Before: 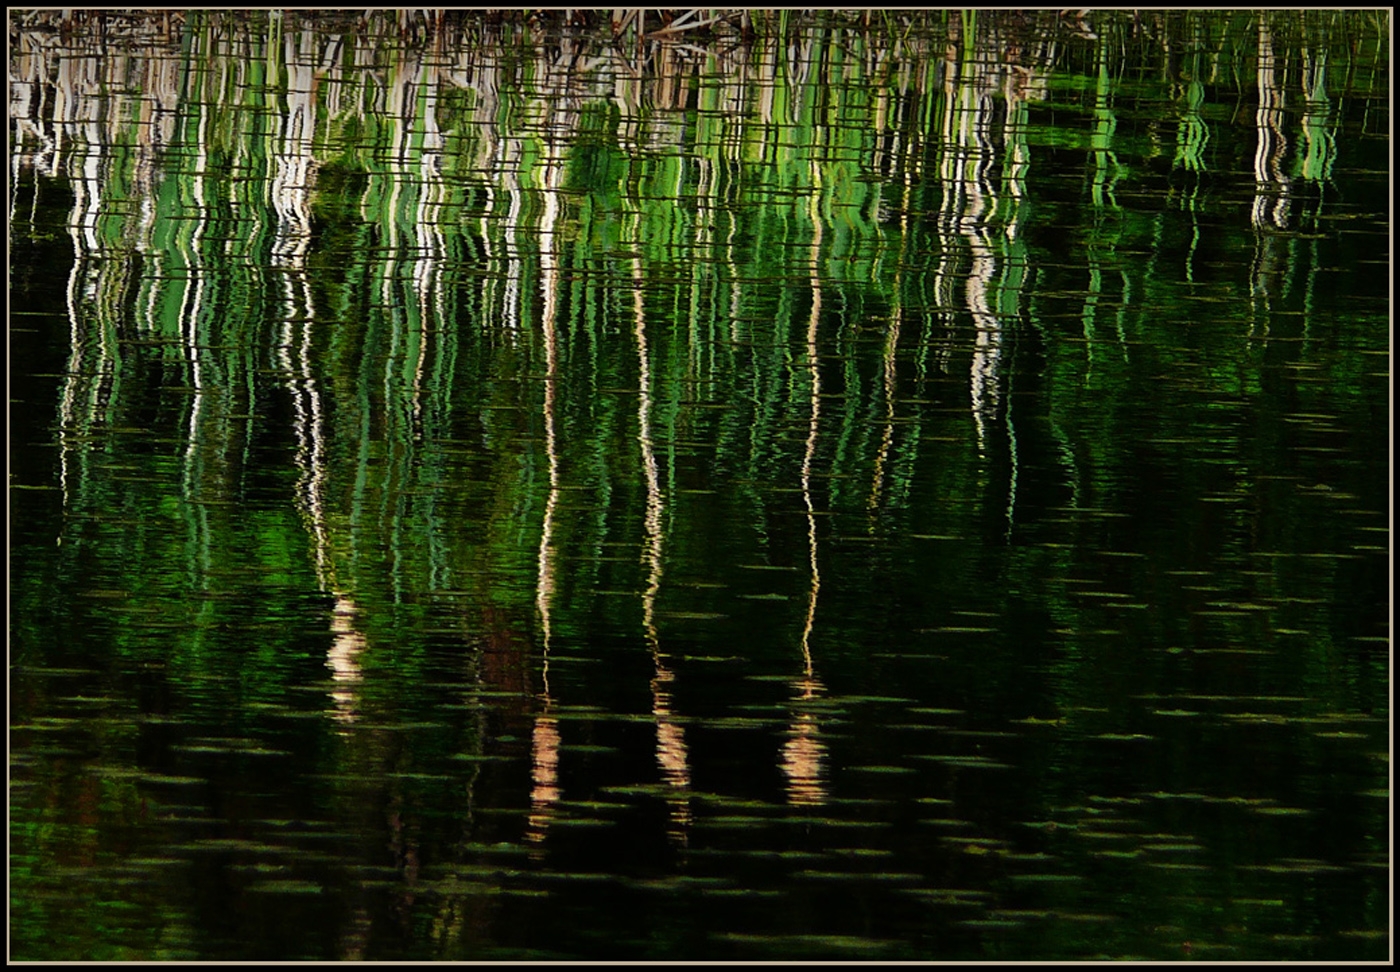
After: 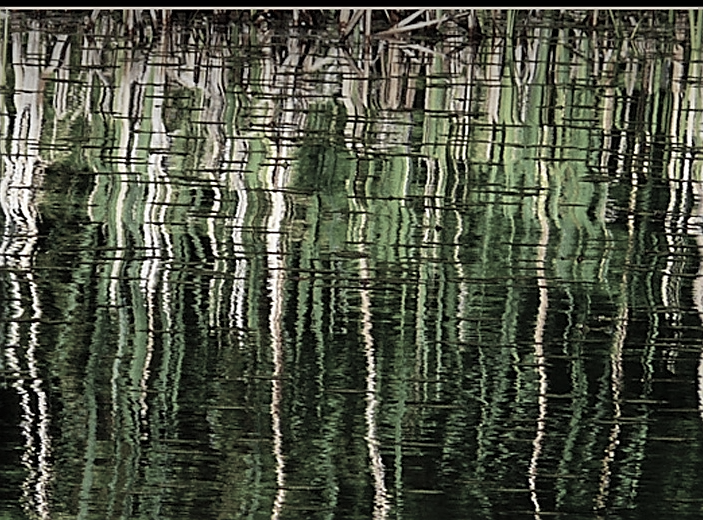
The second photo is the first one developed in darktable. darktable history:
crop: left 19.564%, right 30.208%, bottom 46.461%
contrast brightness saturation: contrast 0.027, brightness 0.068, saturation 0.134
sharpen: on, module defaults
color correction: highlights b* 0.05, saturation 0.357
tone curve: color space Lab, independent channels, preserve colors none
